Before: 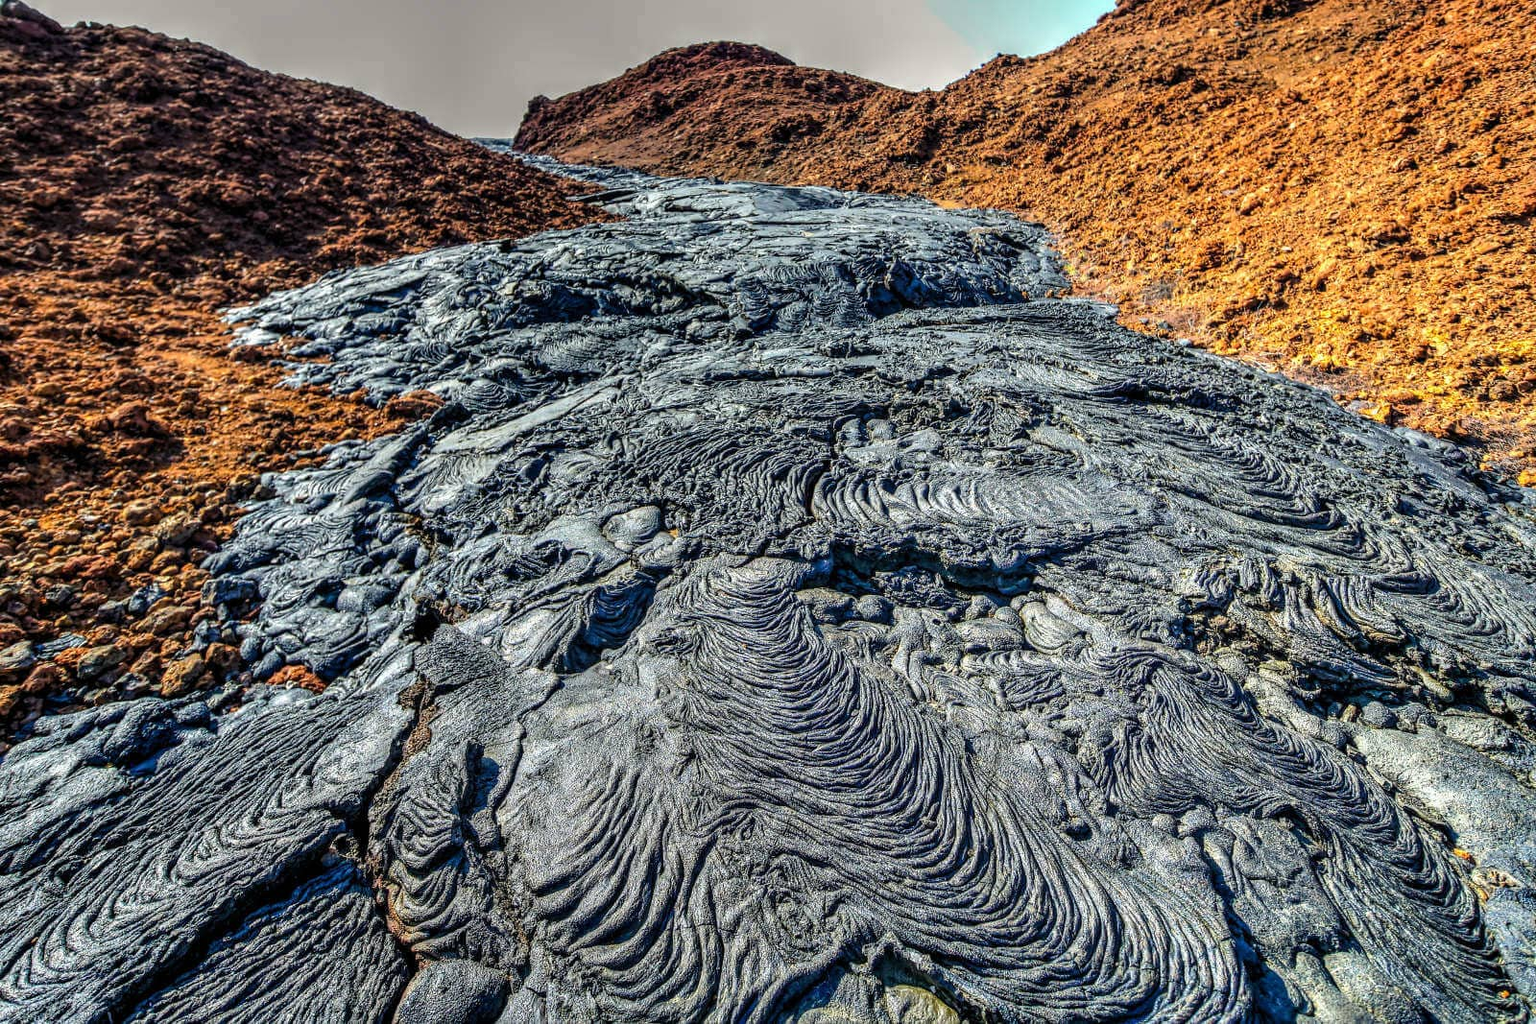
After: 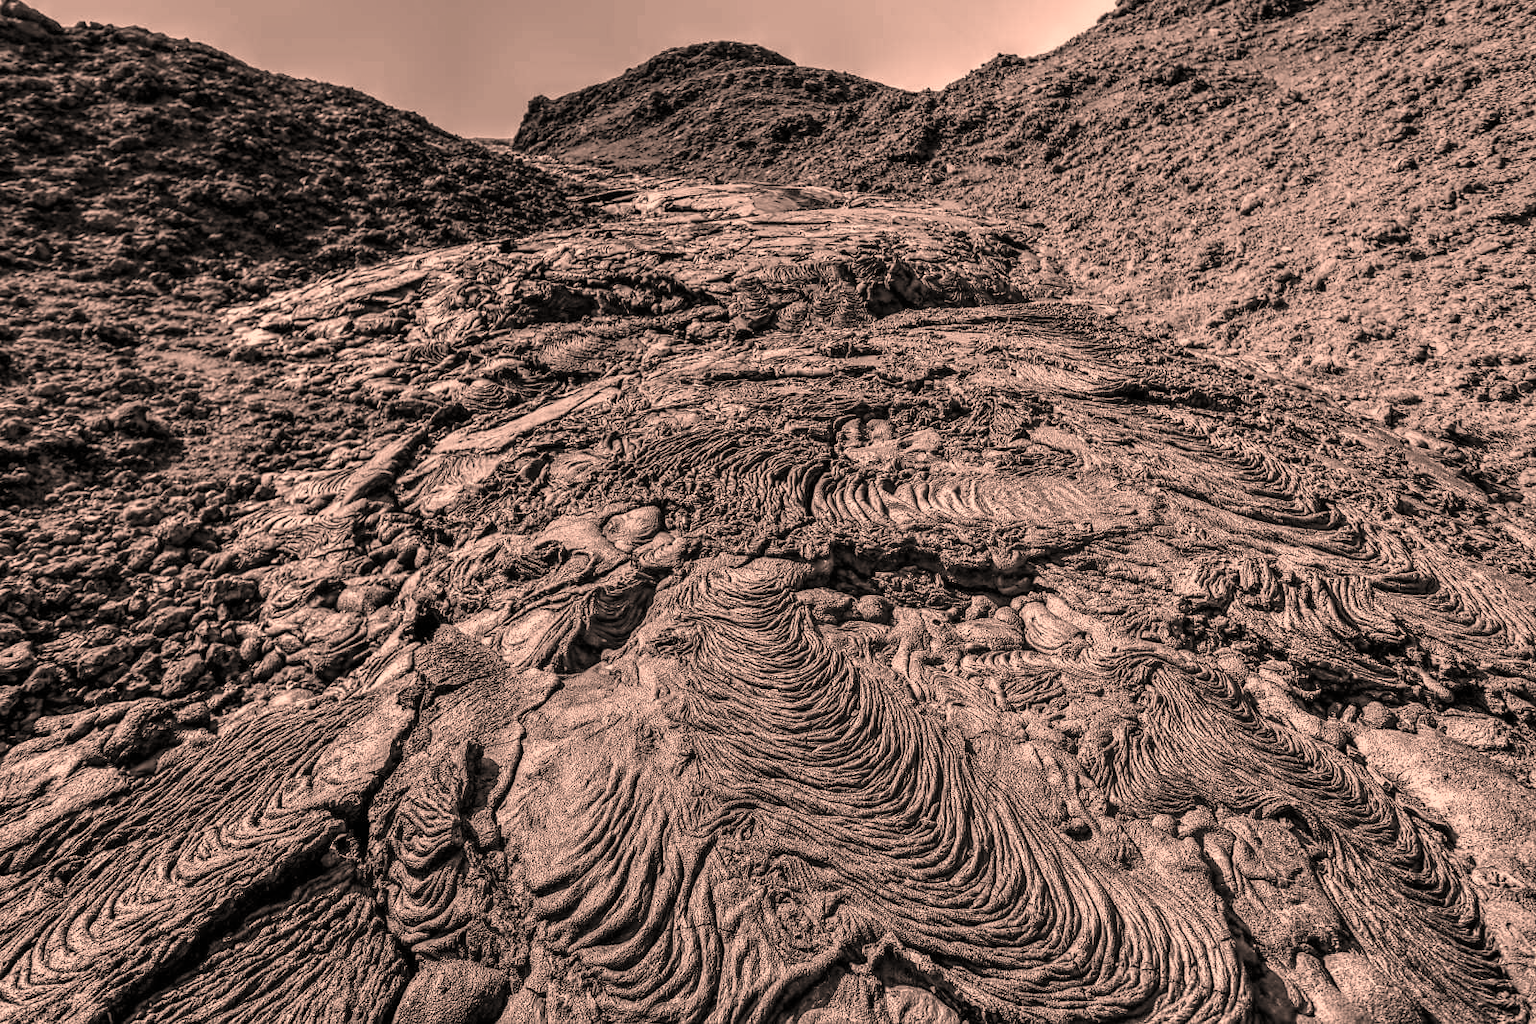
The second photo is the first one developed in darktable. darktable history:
color calibration: output gray [0.267, 0.423, 0.261, 0], illuminant same as pipeline (D50), adaptation none (bypass)
color correction: highlights a* 21.88, highlights b* 22.25
